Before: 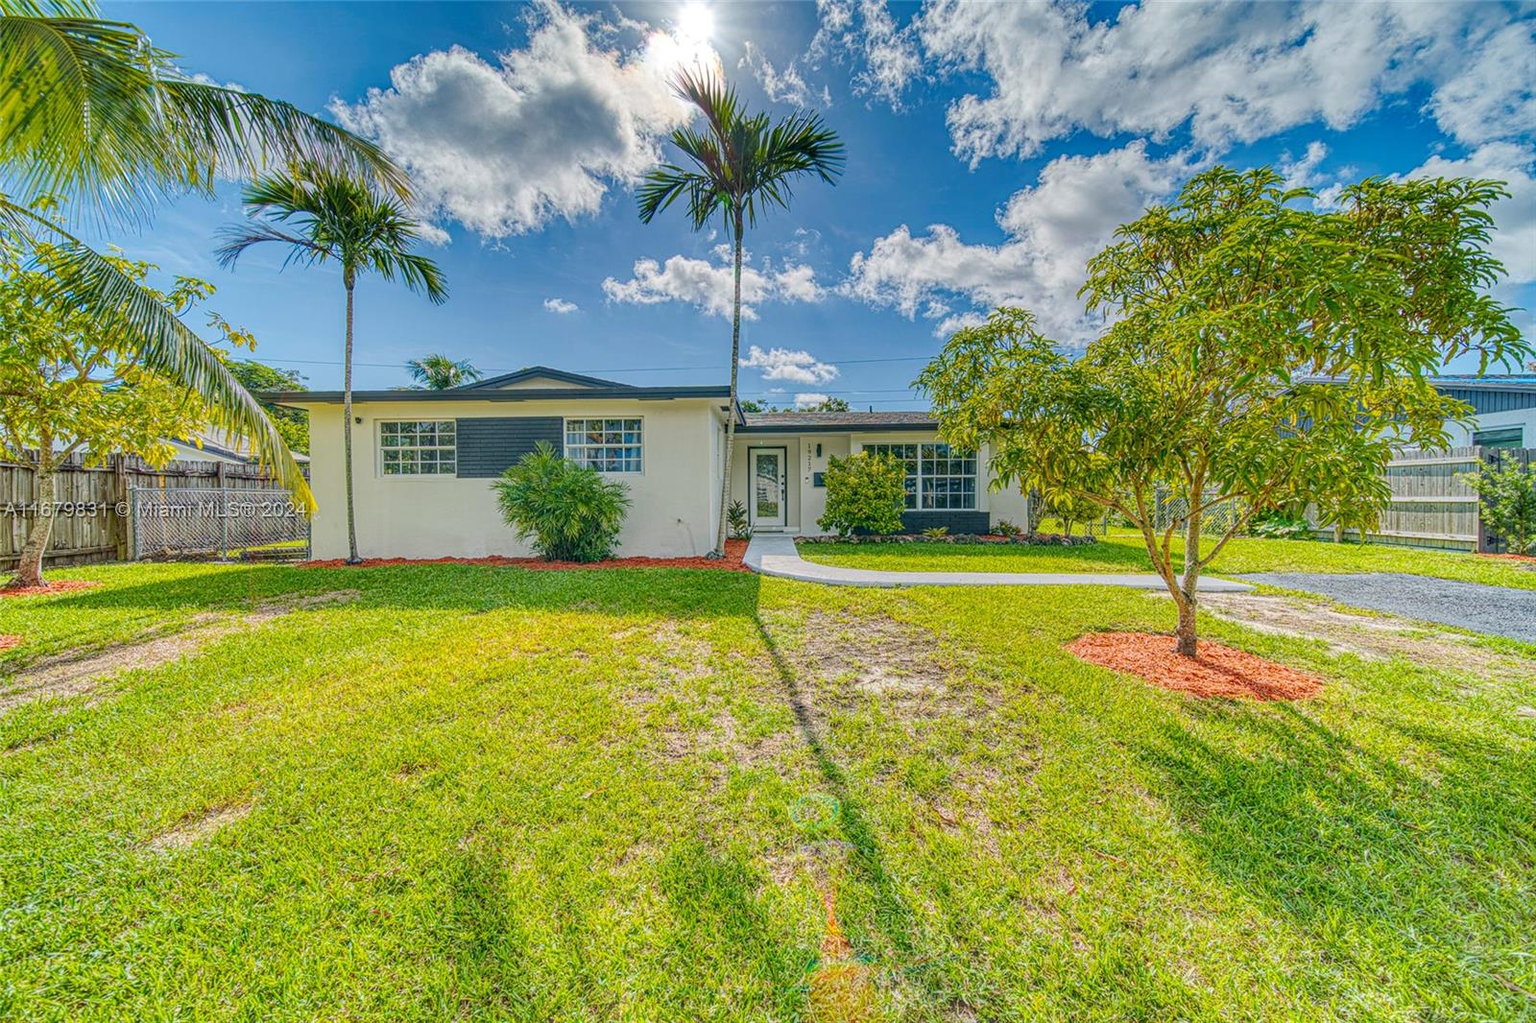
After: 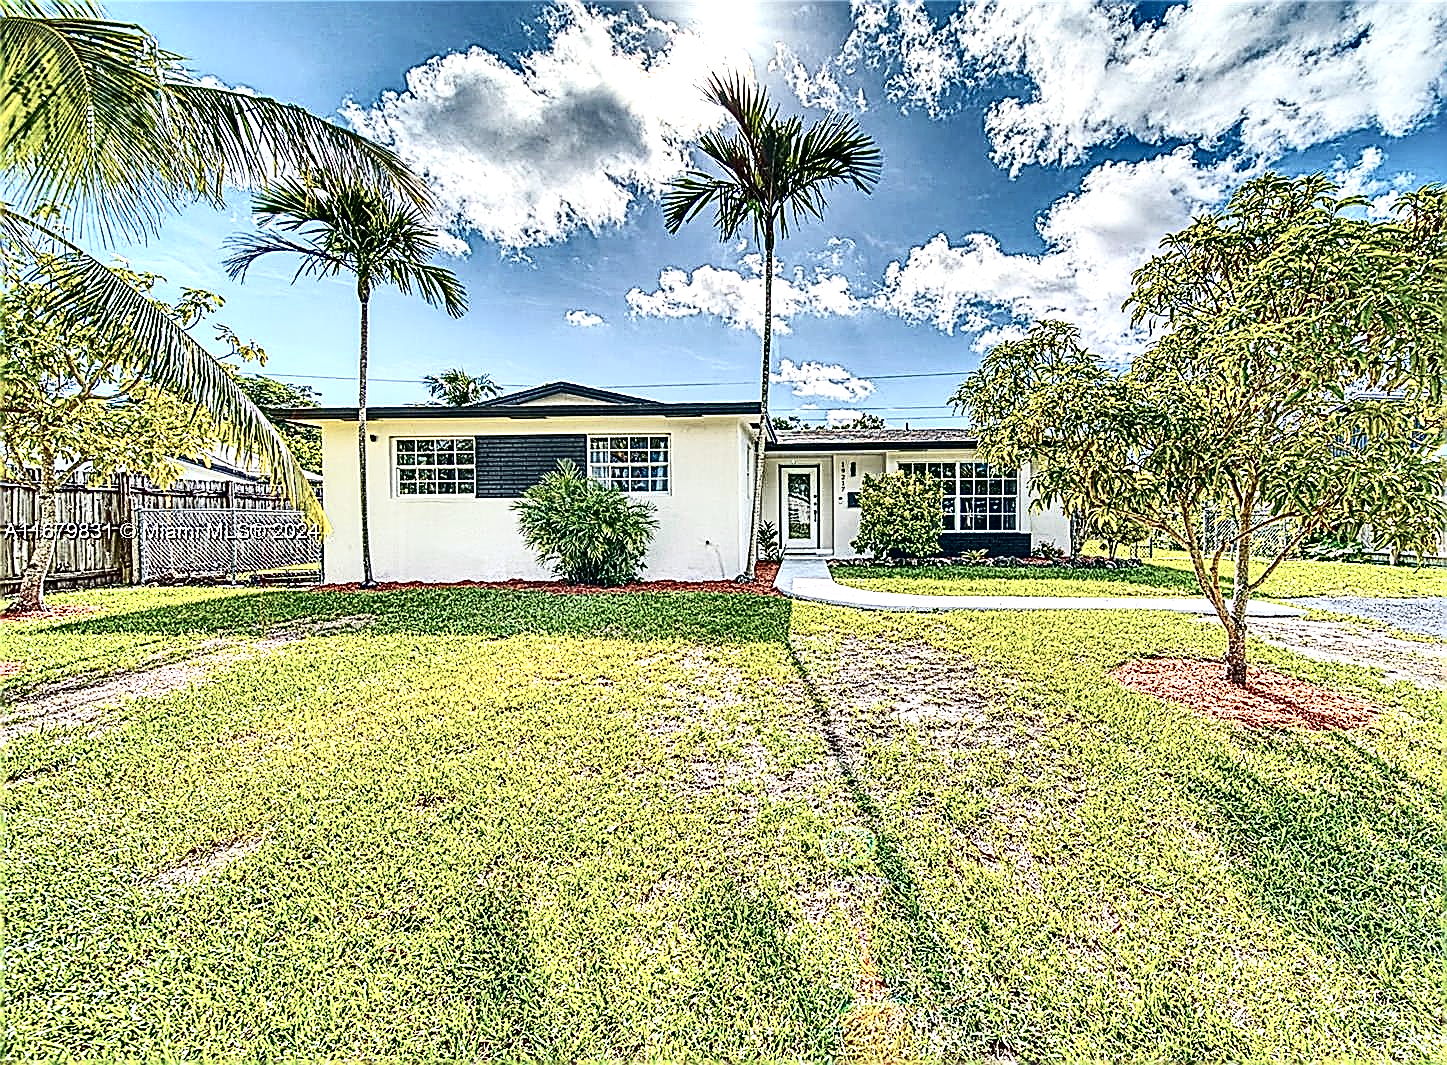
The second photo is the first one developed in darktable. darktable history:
exposure: black level correction -0.005, exposure 0.613 EV, compensate highlight preservation false
contrast brightness saturation: contrast 0.254, saturation -0.323
contrast equalizer: octaves 7, y [[0.6 ×6], [0.55 ×6], [0 ×6], [0 ×6], [0 ×6]]
crop: right 9.511%, bottom 0.045%
sharpen: amount 1.988
